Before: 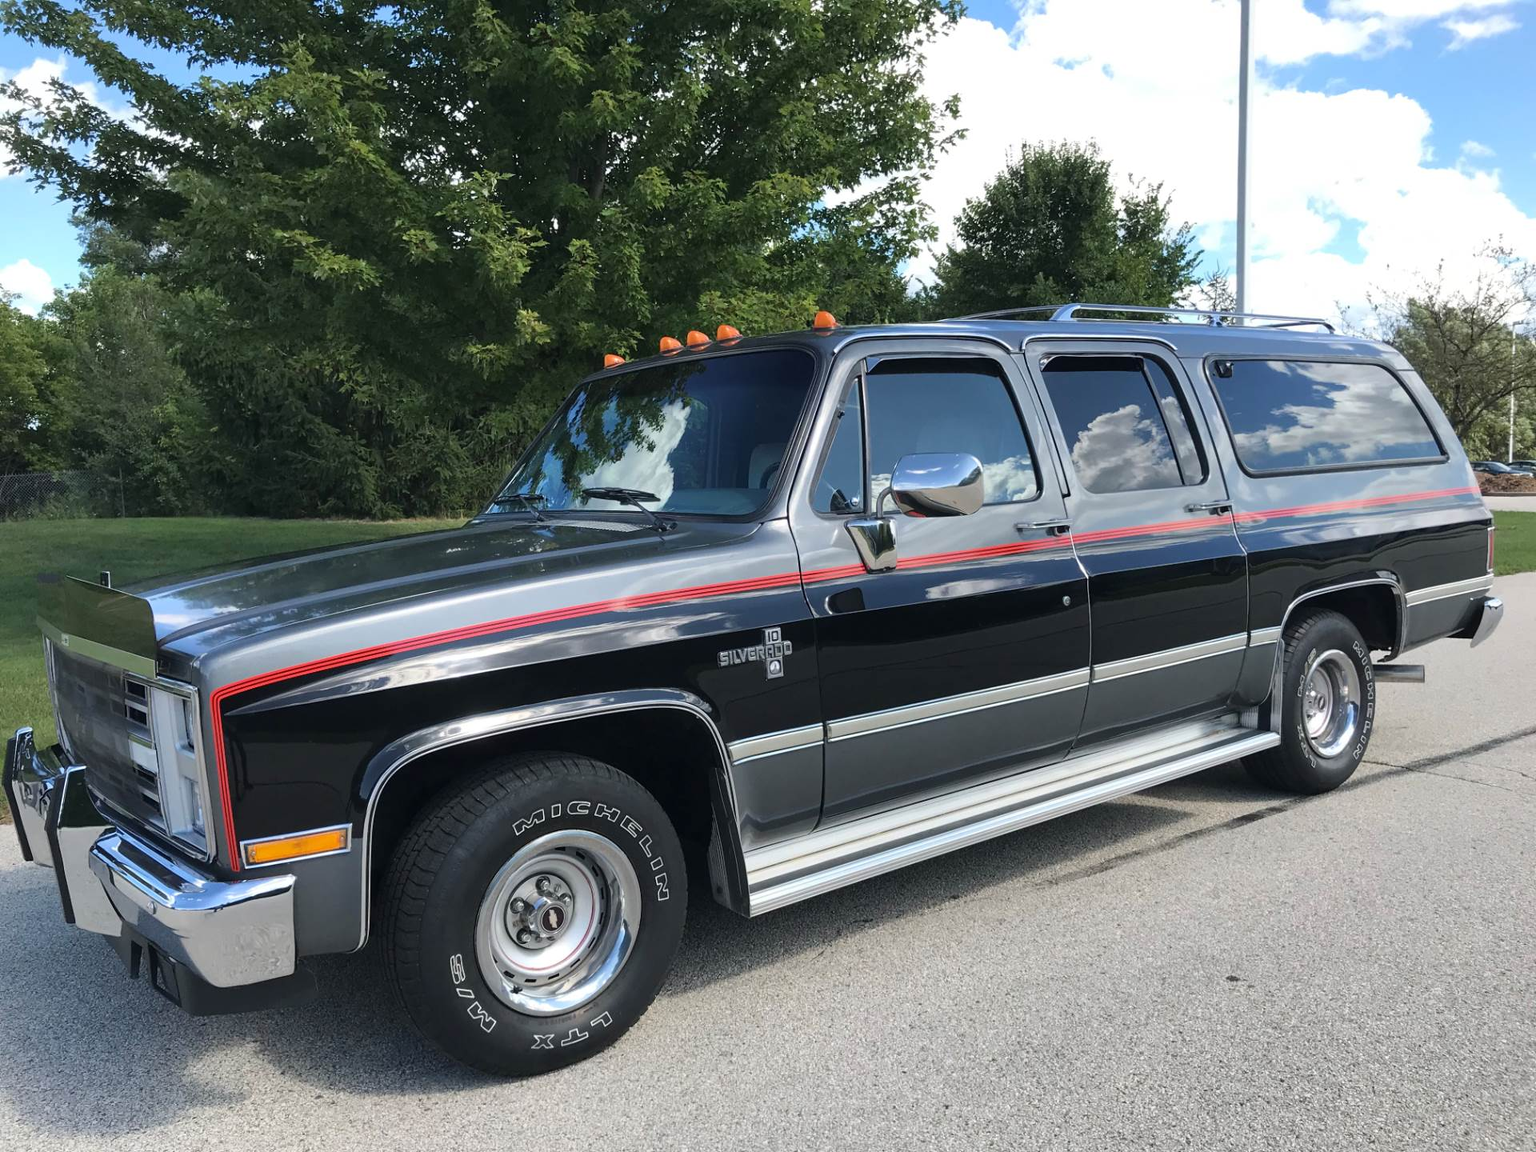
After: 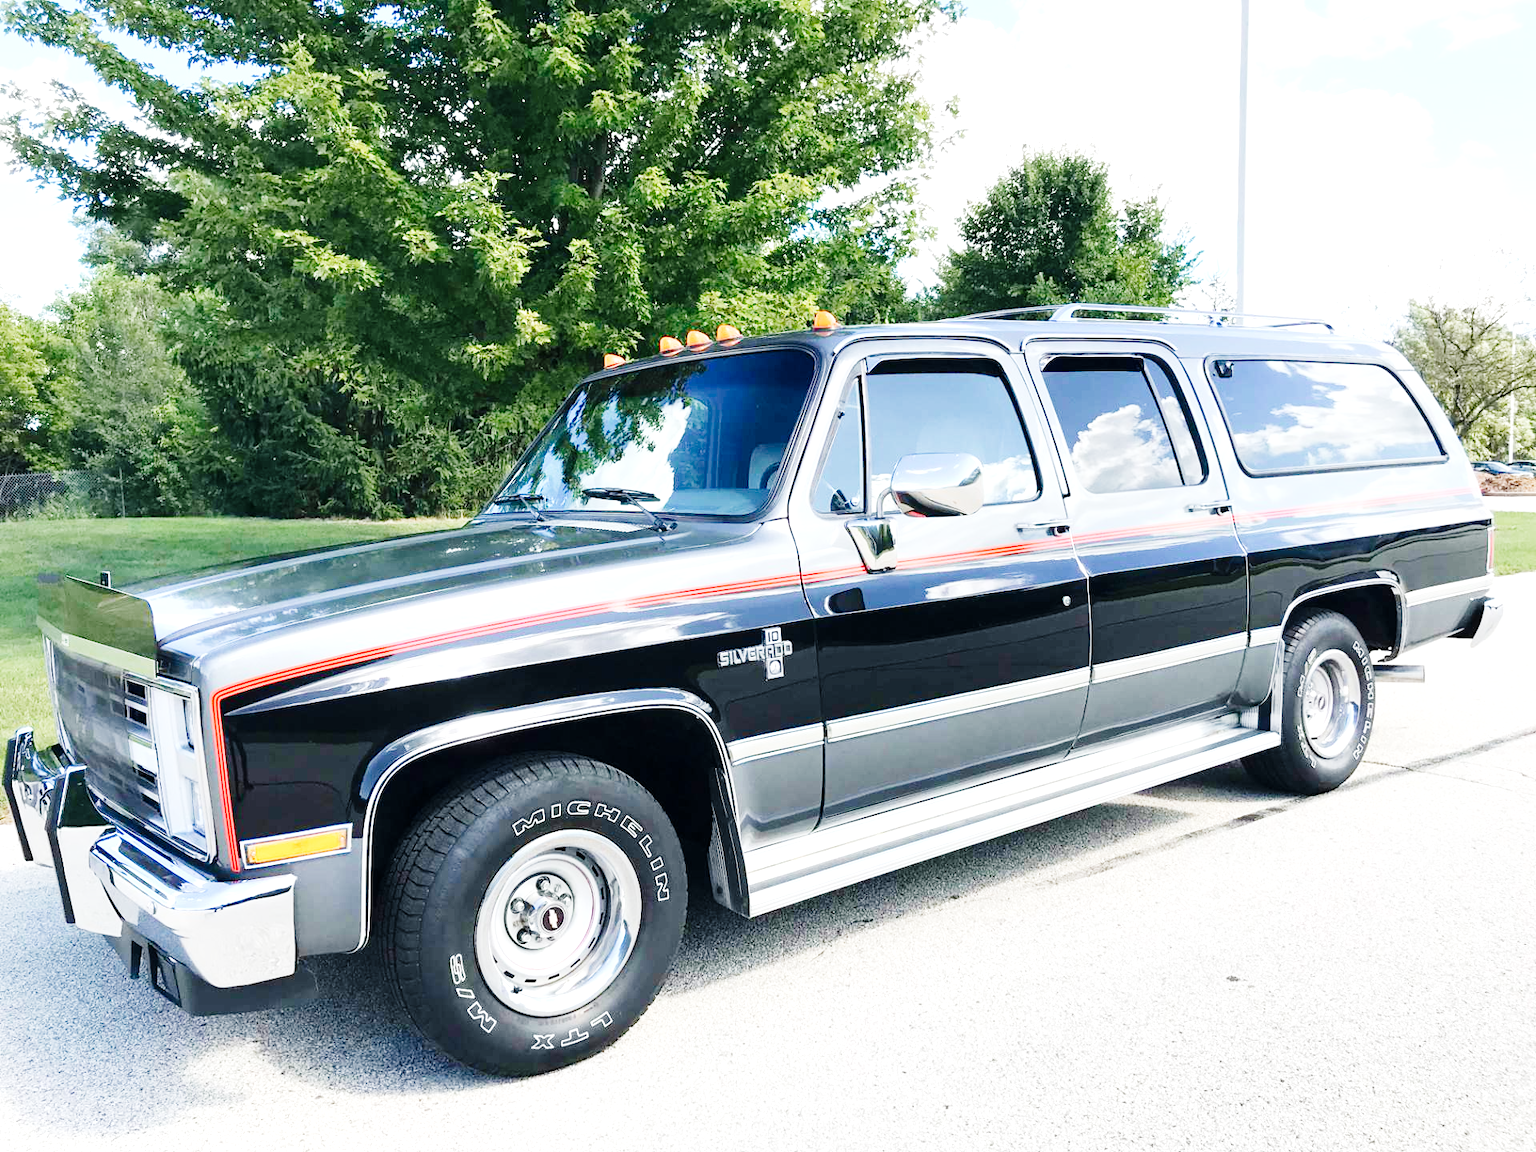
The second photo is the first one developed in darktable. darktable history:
exposure: black level correction 0, exposure 1 EV, compensate highlight preservation false
tone curve: curves: ch0 [(0, 0) (0.004, 0) (0.133, 0.071) (0.325, 0.456) (0.832, 0.957) (1, 1)], preserve colors none
